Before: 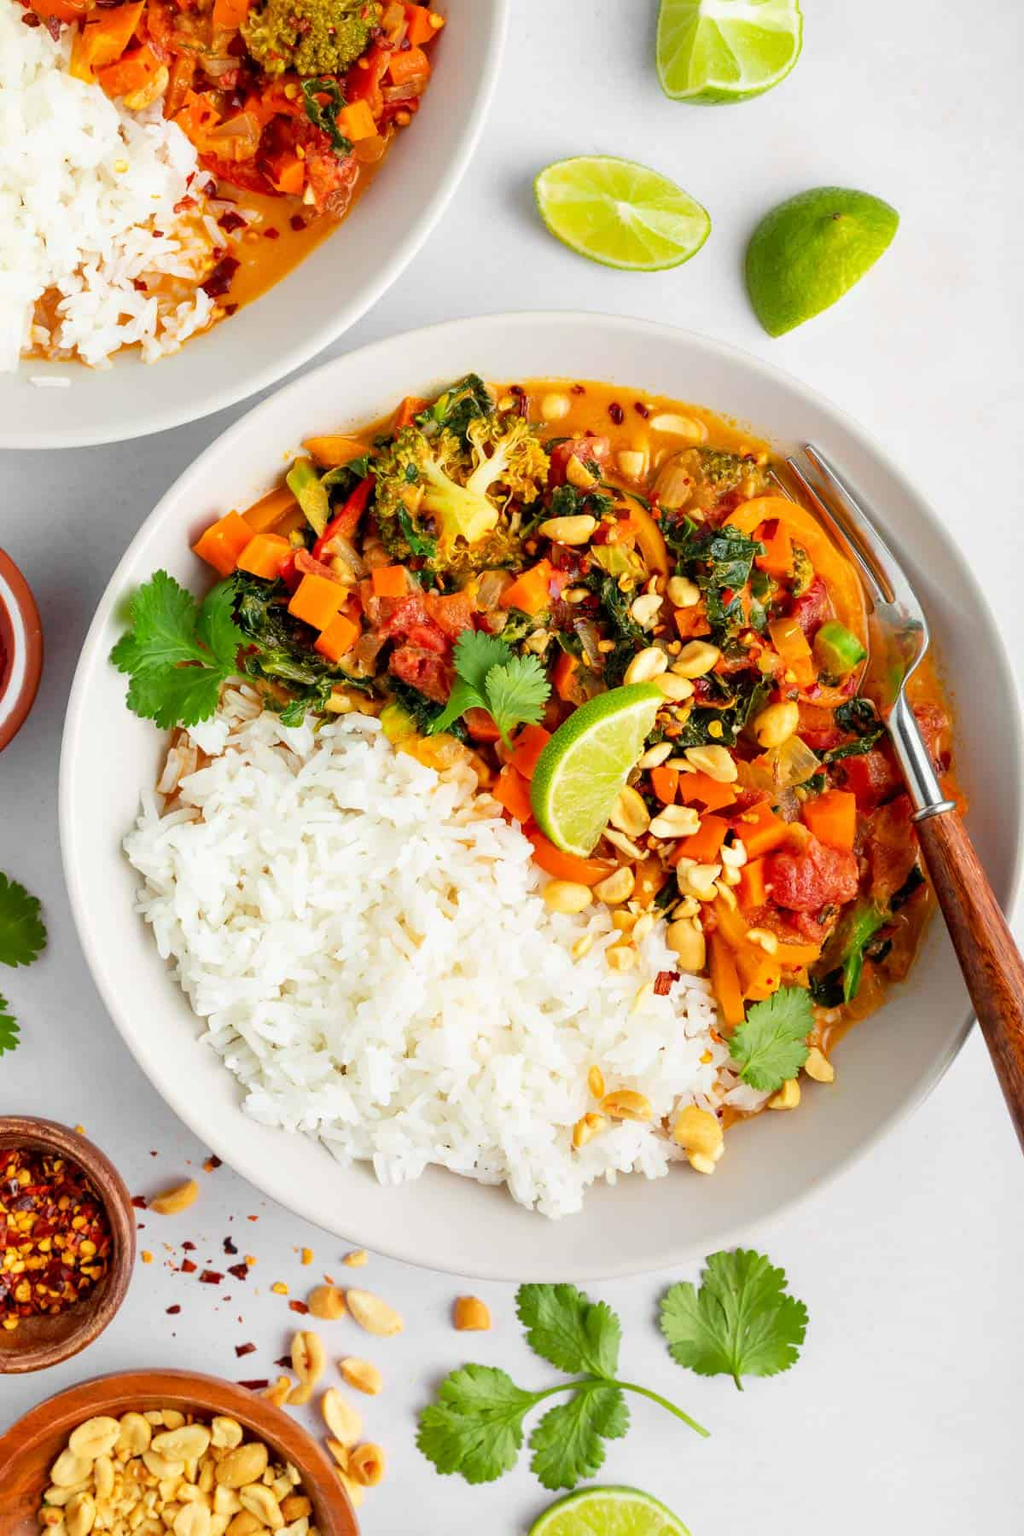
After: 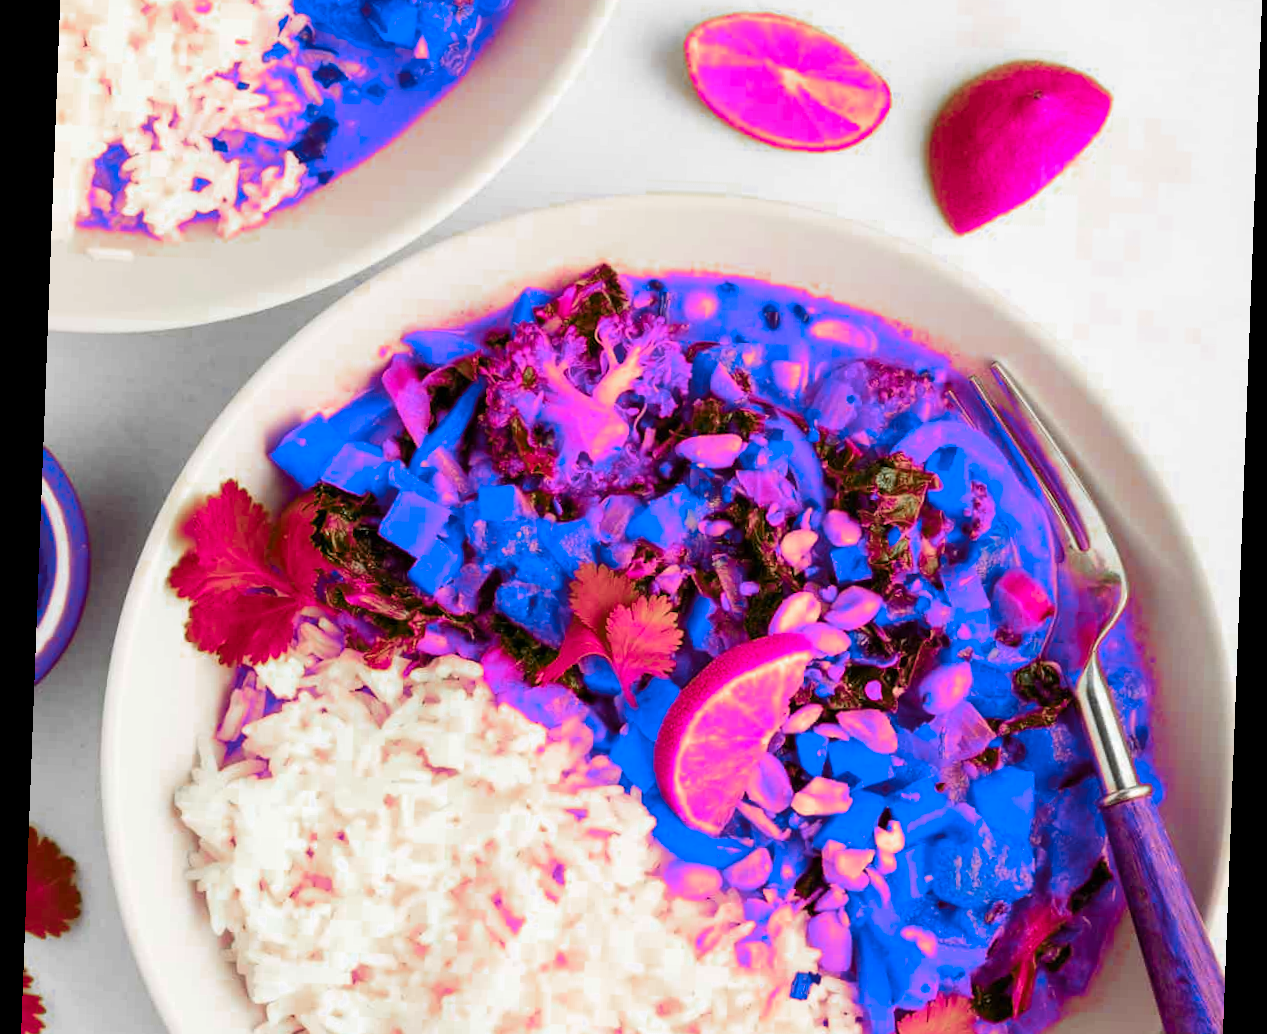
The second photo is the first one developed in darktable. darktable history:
contrast brightness saturation: contrast 0.15, brightness 0.05
color zones: curves: ch0 [(0.826, 0.353)]; ch1 [(0.242, 0.647) (0.889, 0.342)]; ch2 [(0.246, 0.089) (0.969, 0.068)]
crop and rotate: top 10.605%, bottom 33.274%
rotate and perspective: rotation 2.17°, automatic cropping off
